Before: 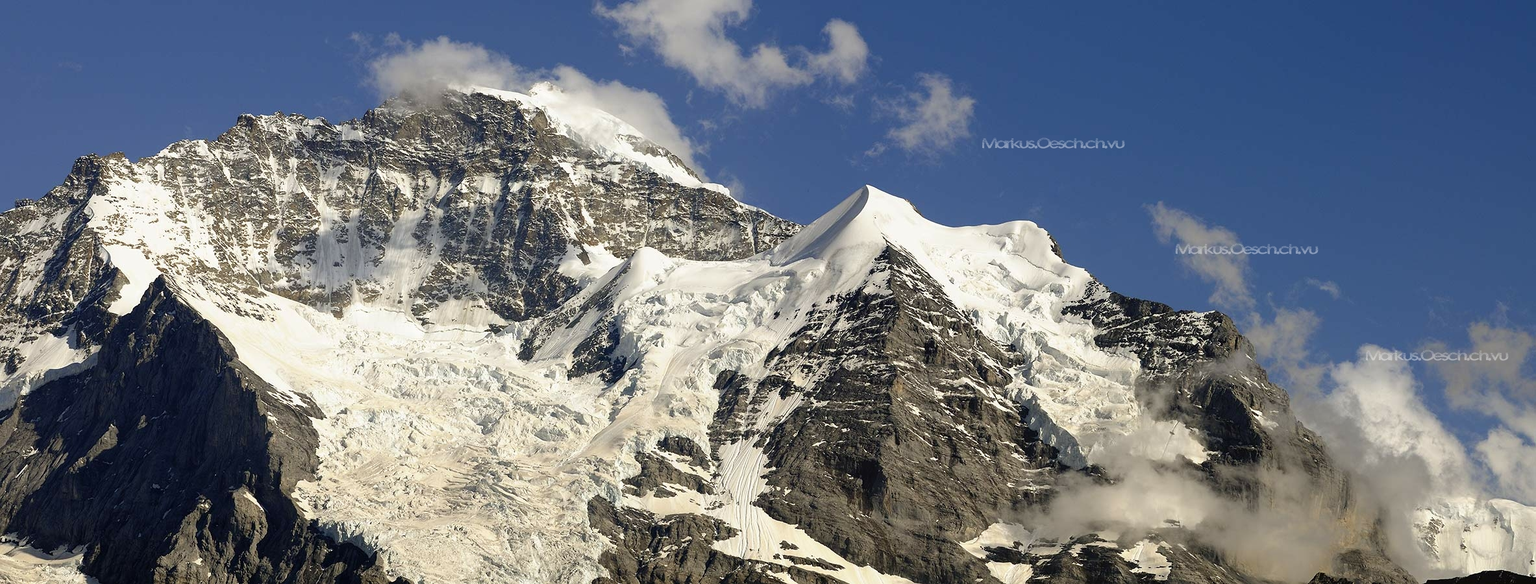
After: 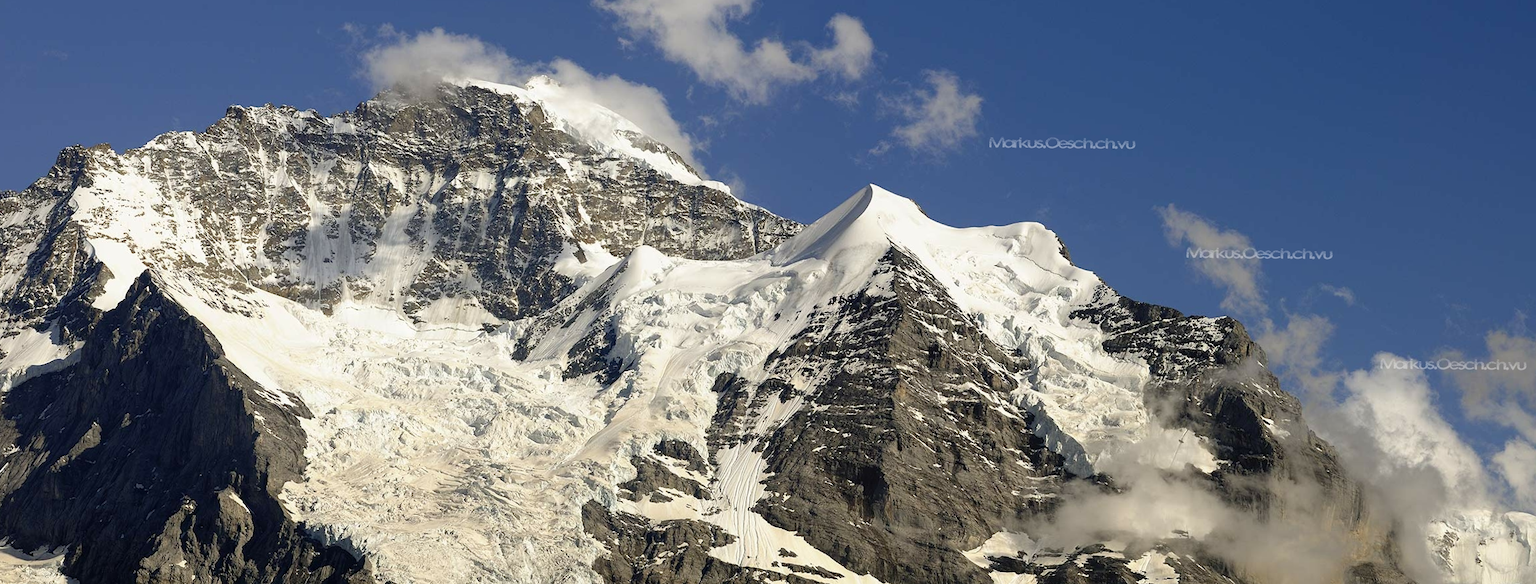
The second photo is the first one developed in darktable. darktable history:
crop and rotate: angle -0.53°
